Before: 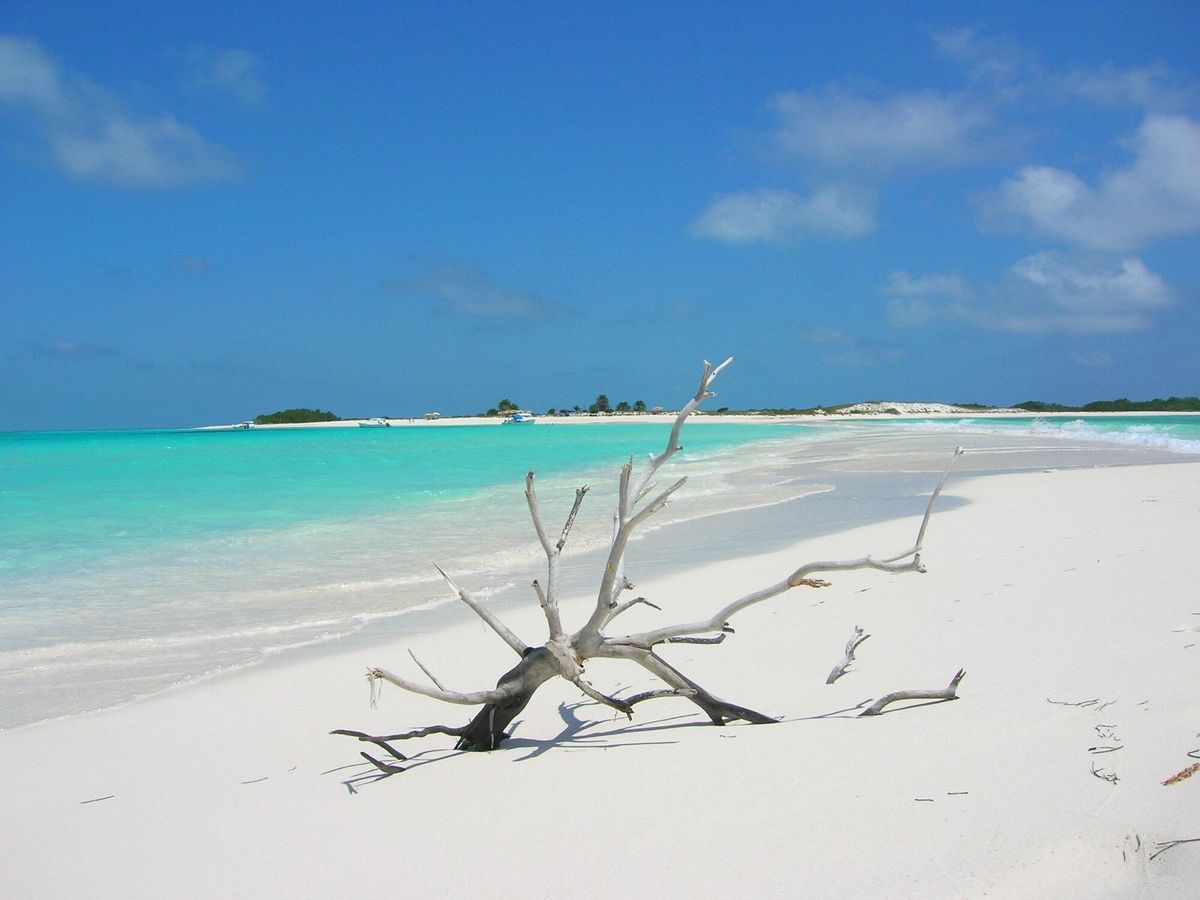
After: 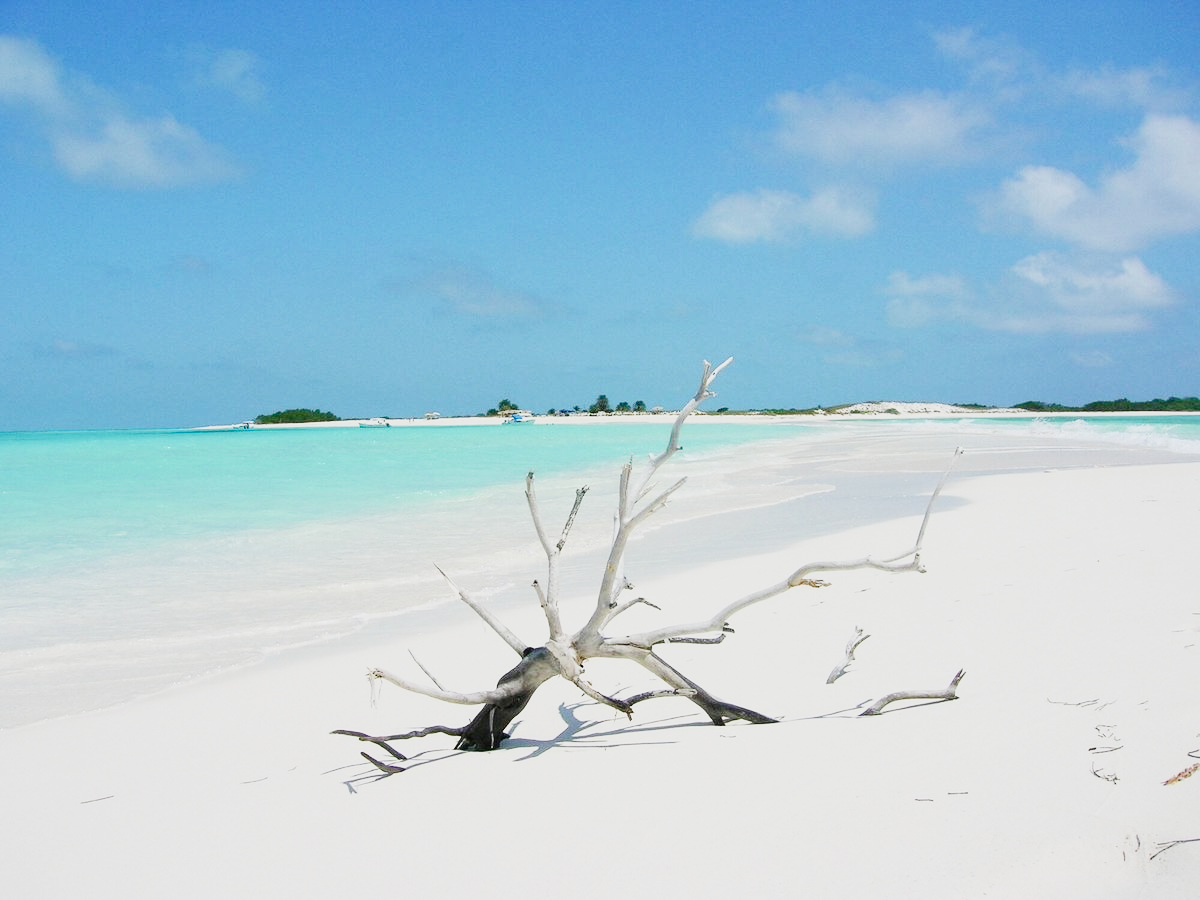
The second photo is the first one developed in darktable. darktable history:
sigmoid: contrast 1.7, skew -0.2, preserve hue 0%, red attenuation 0.1, red rotation 0.035, green attenuation 0.1, green rotation -0.017, blue attenuation 0.15, blue rotation -0.052, base primaries Rec2020
exposure: black level correction 0, exposure 0.7 EV, compensate exposure bias true, compensate highlight preservation false
